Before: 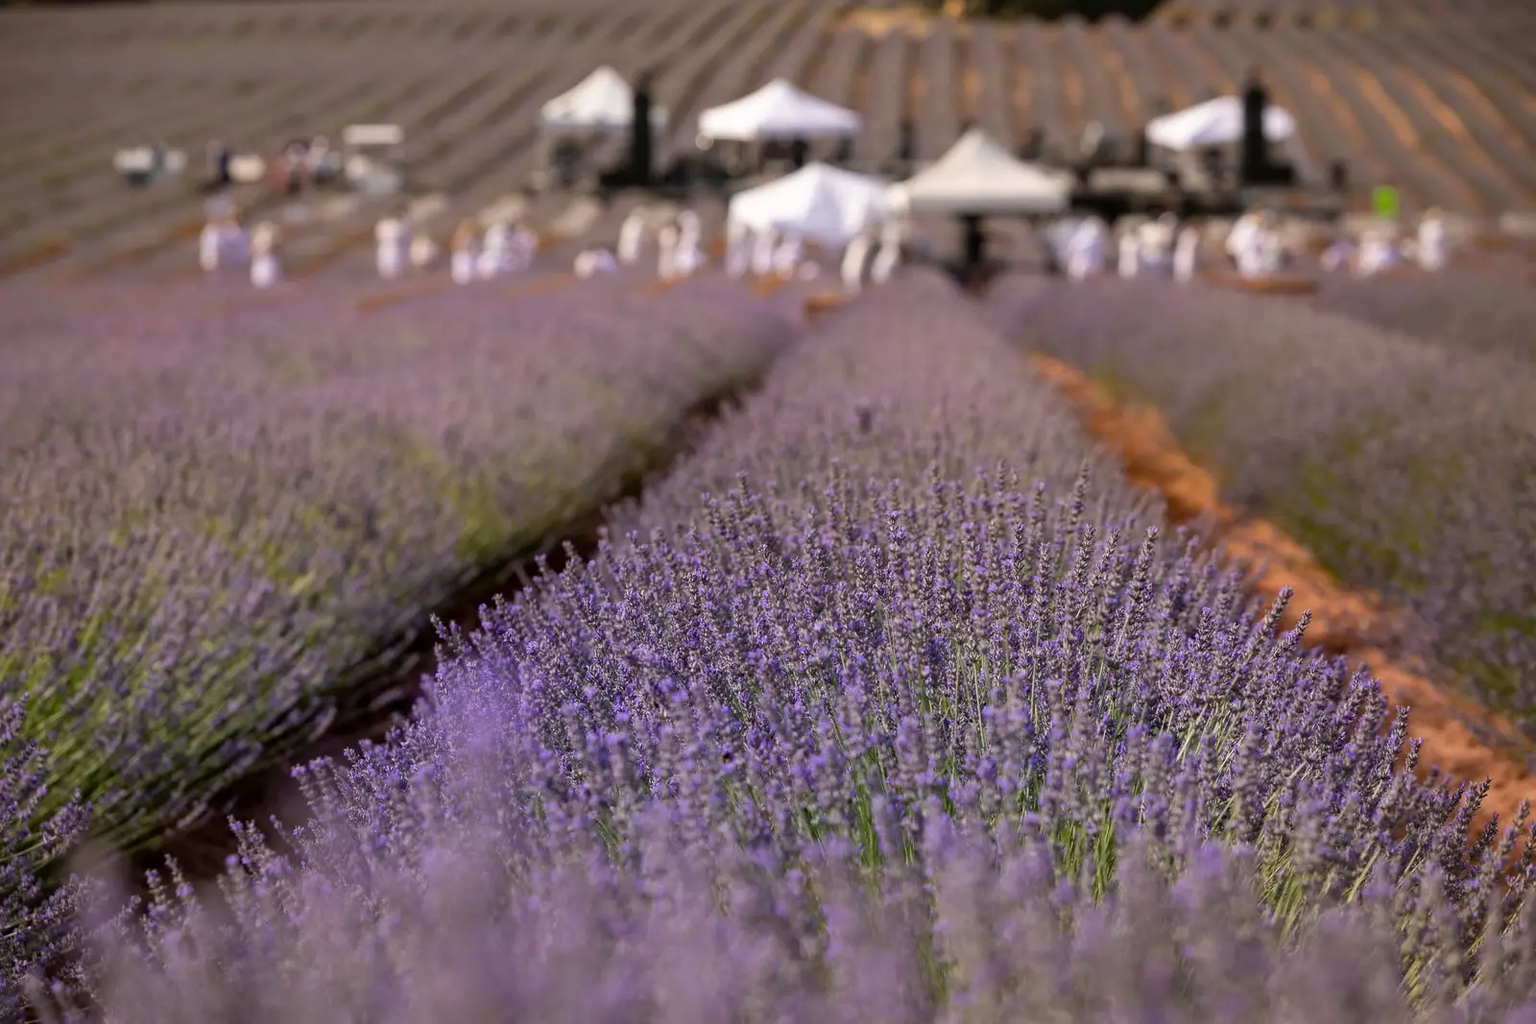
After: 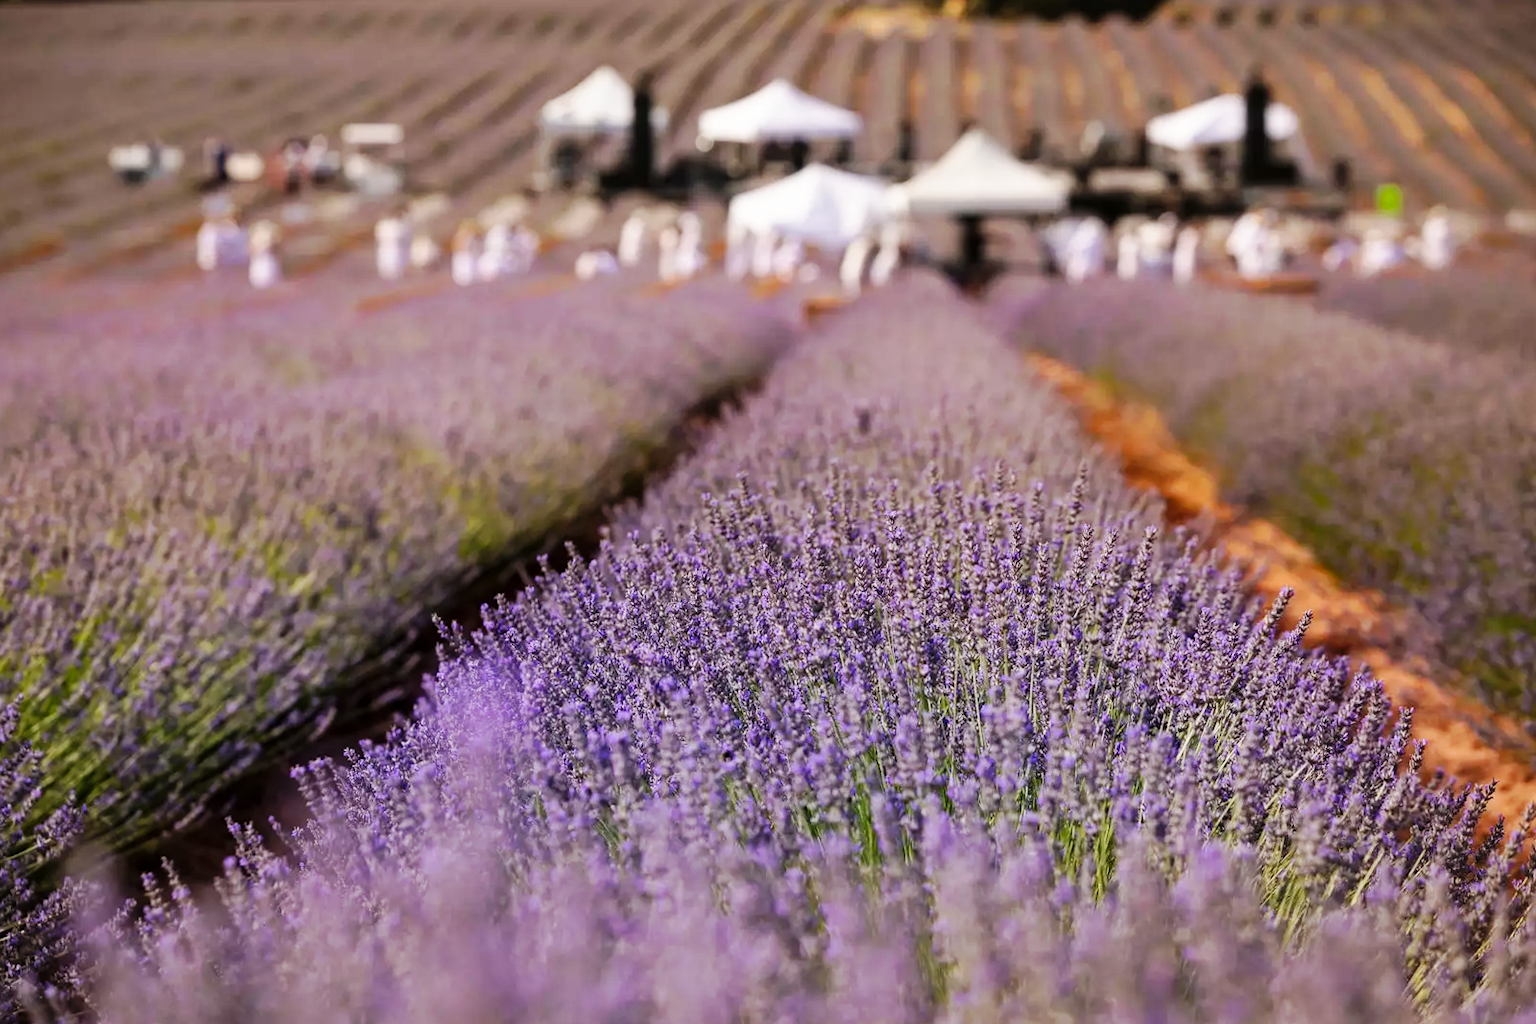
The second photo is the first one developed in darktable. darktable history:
base curve: curves: ch0 [(0, 0) (0.032, 0.025) (0.121, 0.166) (0.206, 0.329) (0.605, 0.79) (1, 1)], preserve colors none
lens correction: scale 1, crop 4.8, focal 18.3, aperture 5.6, distance 1000, camera "GR Digital", lens "GR Digital & compatibles (Standard)"
